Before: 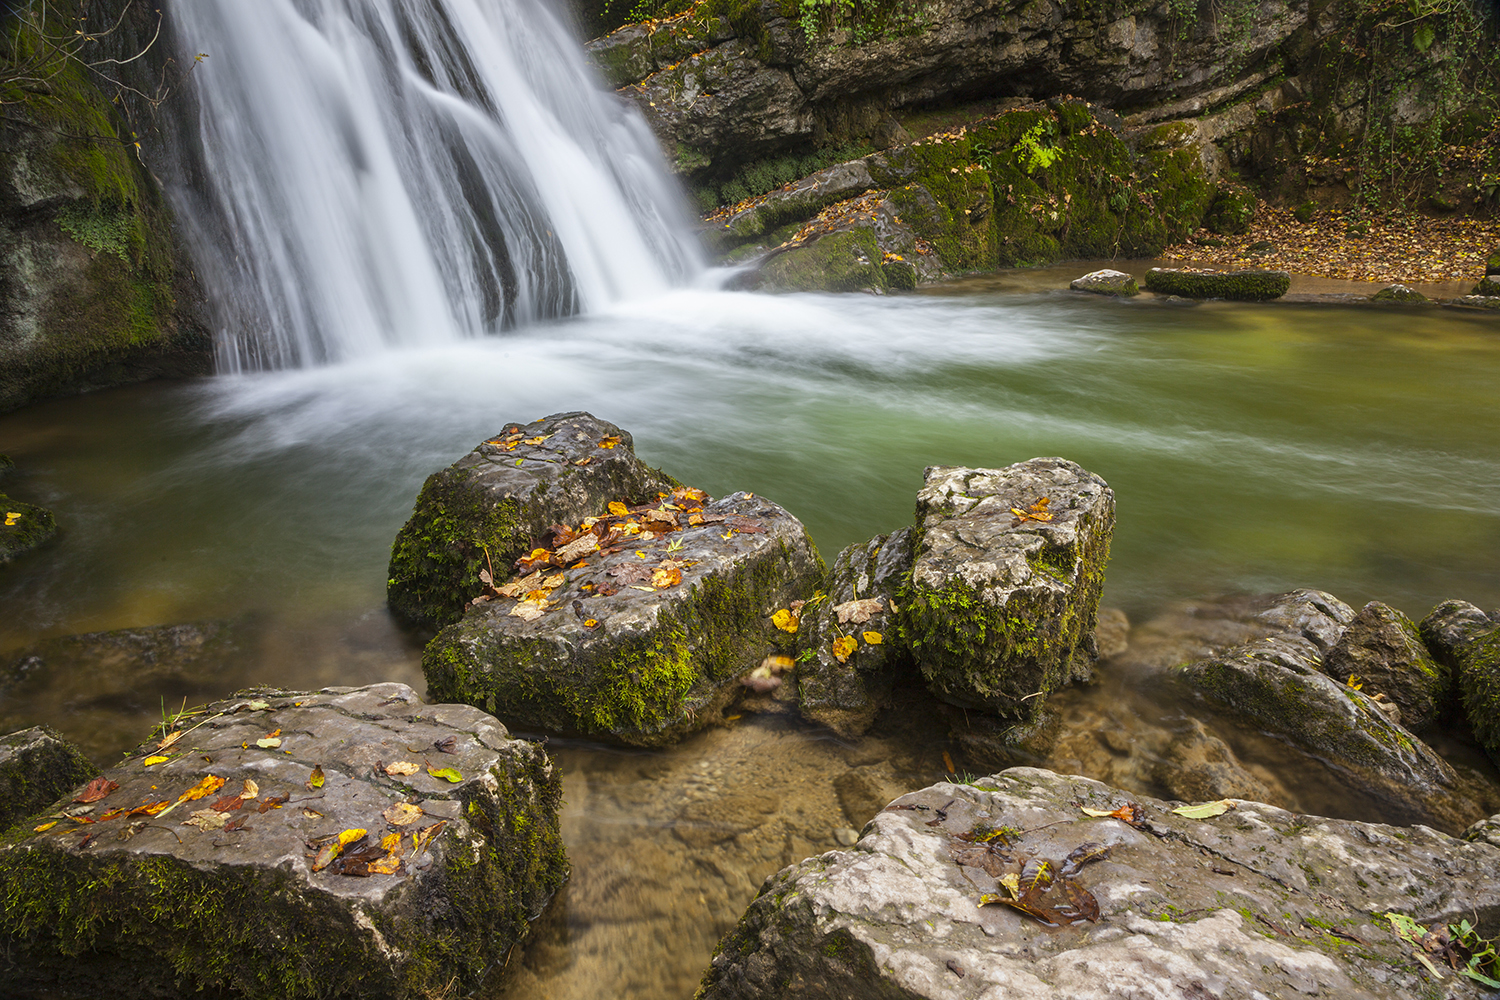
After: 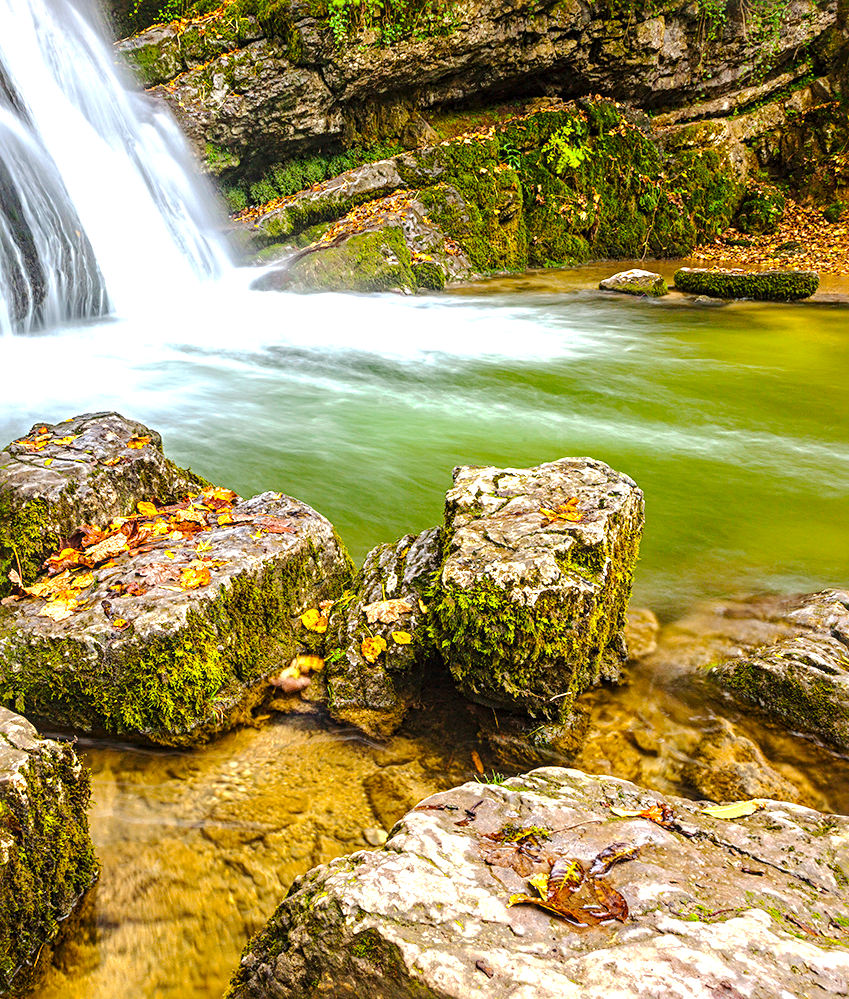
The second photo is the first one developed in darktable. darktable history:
tone curve: curves: ch0 [(0, 0) (0.003, 0.012) (0.011, 0.014) (0.025, 0.02) (0.044, 0.034) (0.069, 0.047) (0.1, 0.063) (0.136, 0.086) (0.177, 0.131) (0.224, 0.183) (0.277, 0.243) (0.335, 0.317) (0.399, 0.403) (0.468, 0.488) (0.543, 0.573) (0.623, 0.649) (0.709, 0.718) (0.801, 0.795) (0.898, 0.872) (1, 1)], preserve colors none
sharpen: radius 4
exposure: black level correction 0, exposure 0.953 EV, compensate exposure bias true, compensate highlight preservation false
color balance rgb: perceptual saturation grading › global saturation 25%, perceptual brilliance grading › mid-tones 10%, perceptual brilliance grading › shadows 15%, global vibrance 20%
crop: left 31.458%, top 0%, right 11.876%
color correction: highlights b* 3
local contrast: on, module defaults
